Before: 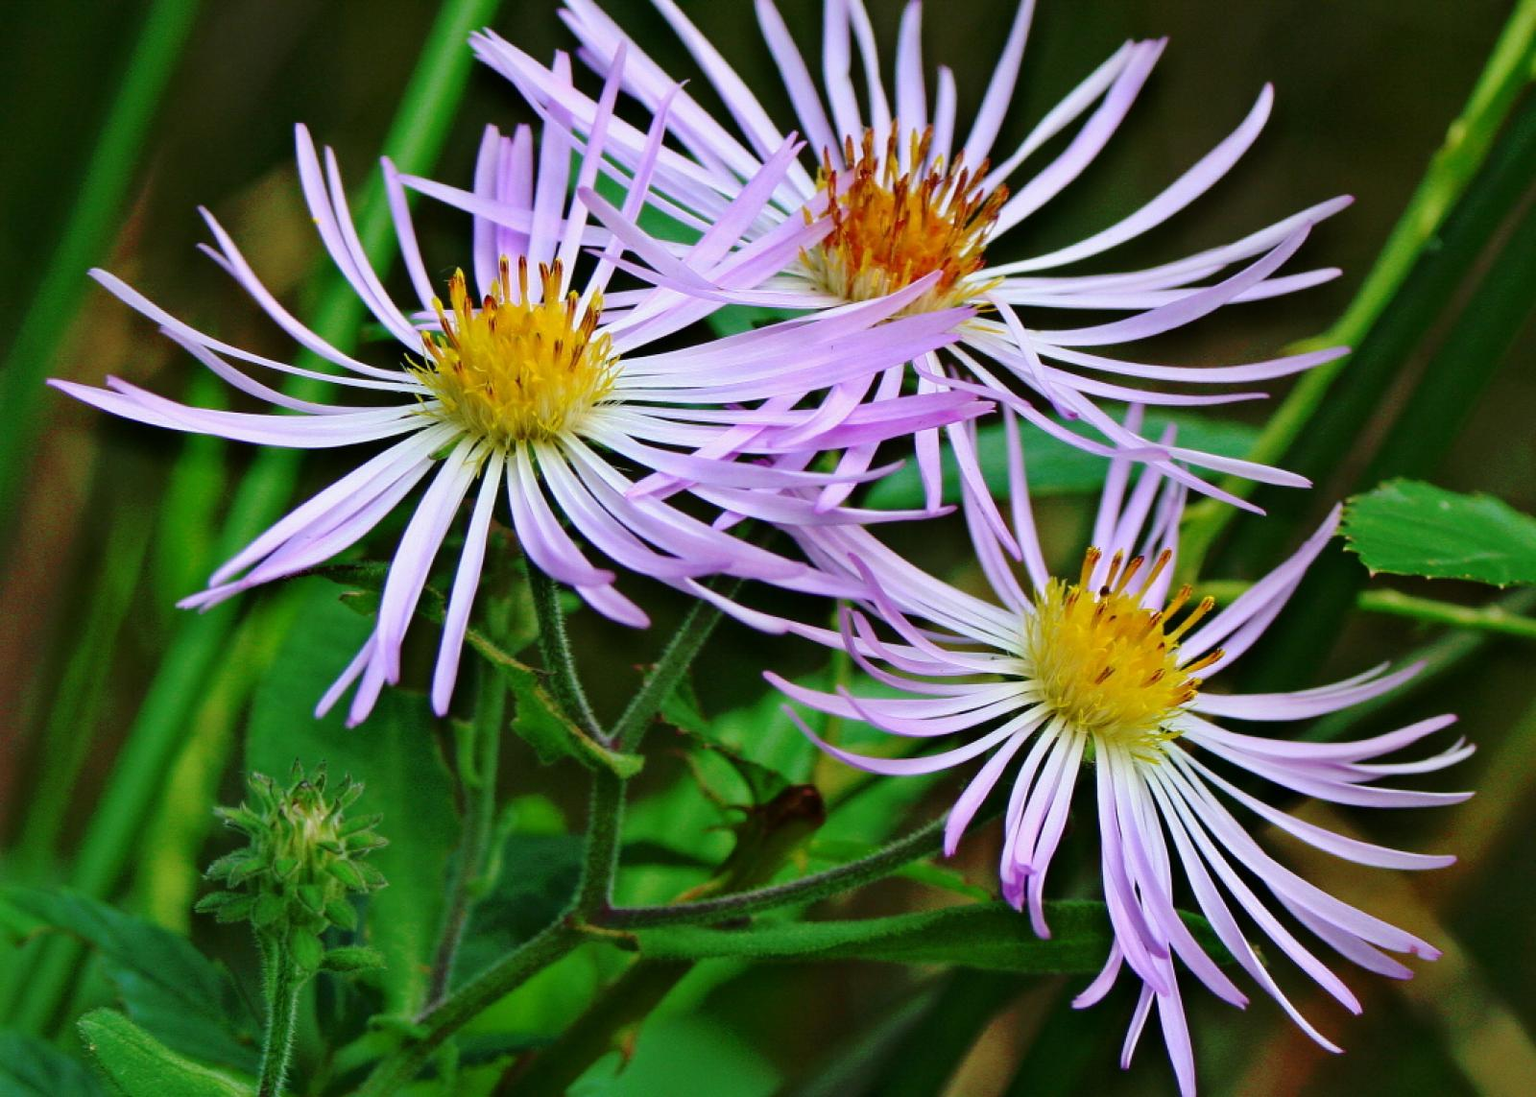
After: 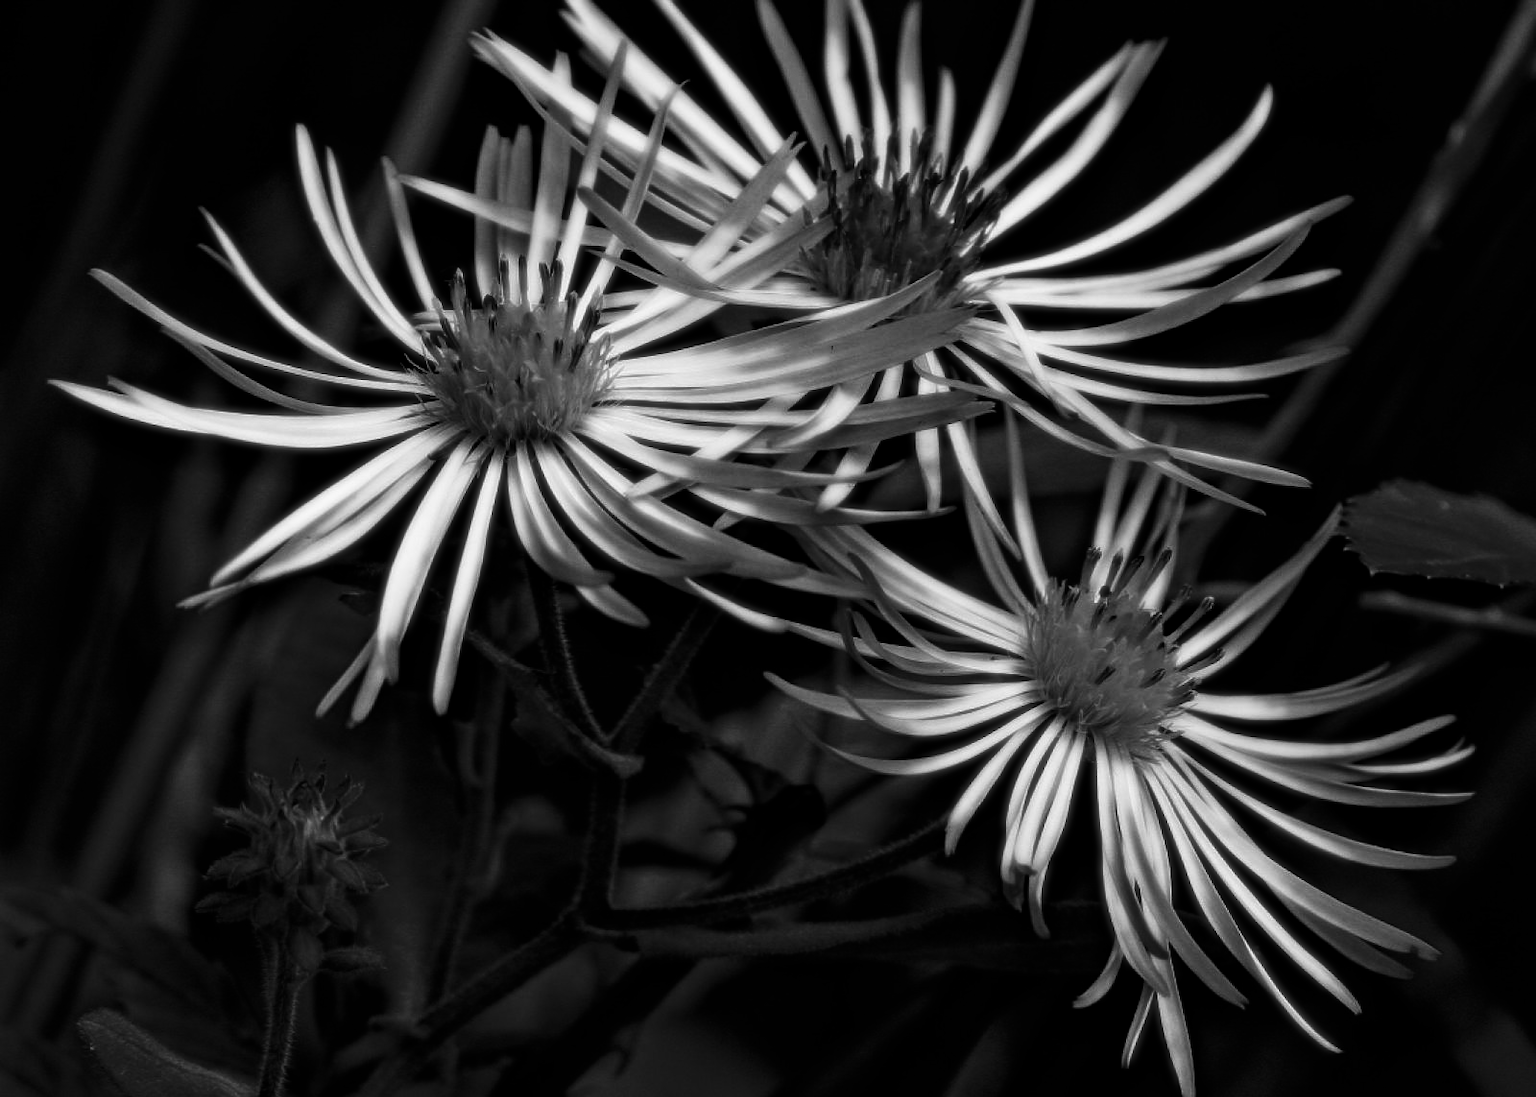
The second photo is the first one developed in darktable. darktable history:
tone equalizer: on, module defaults
contrast brightness saturation: contrast 0.02, brightness -1, saturation -1
bloom: size 0%, threshold 54.82%, strength 8.31%
